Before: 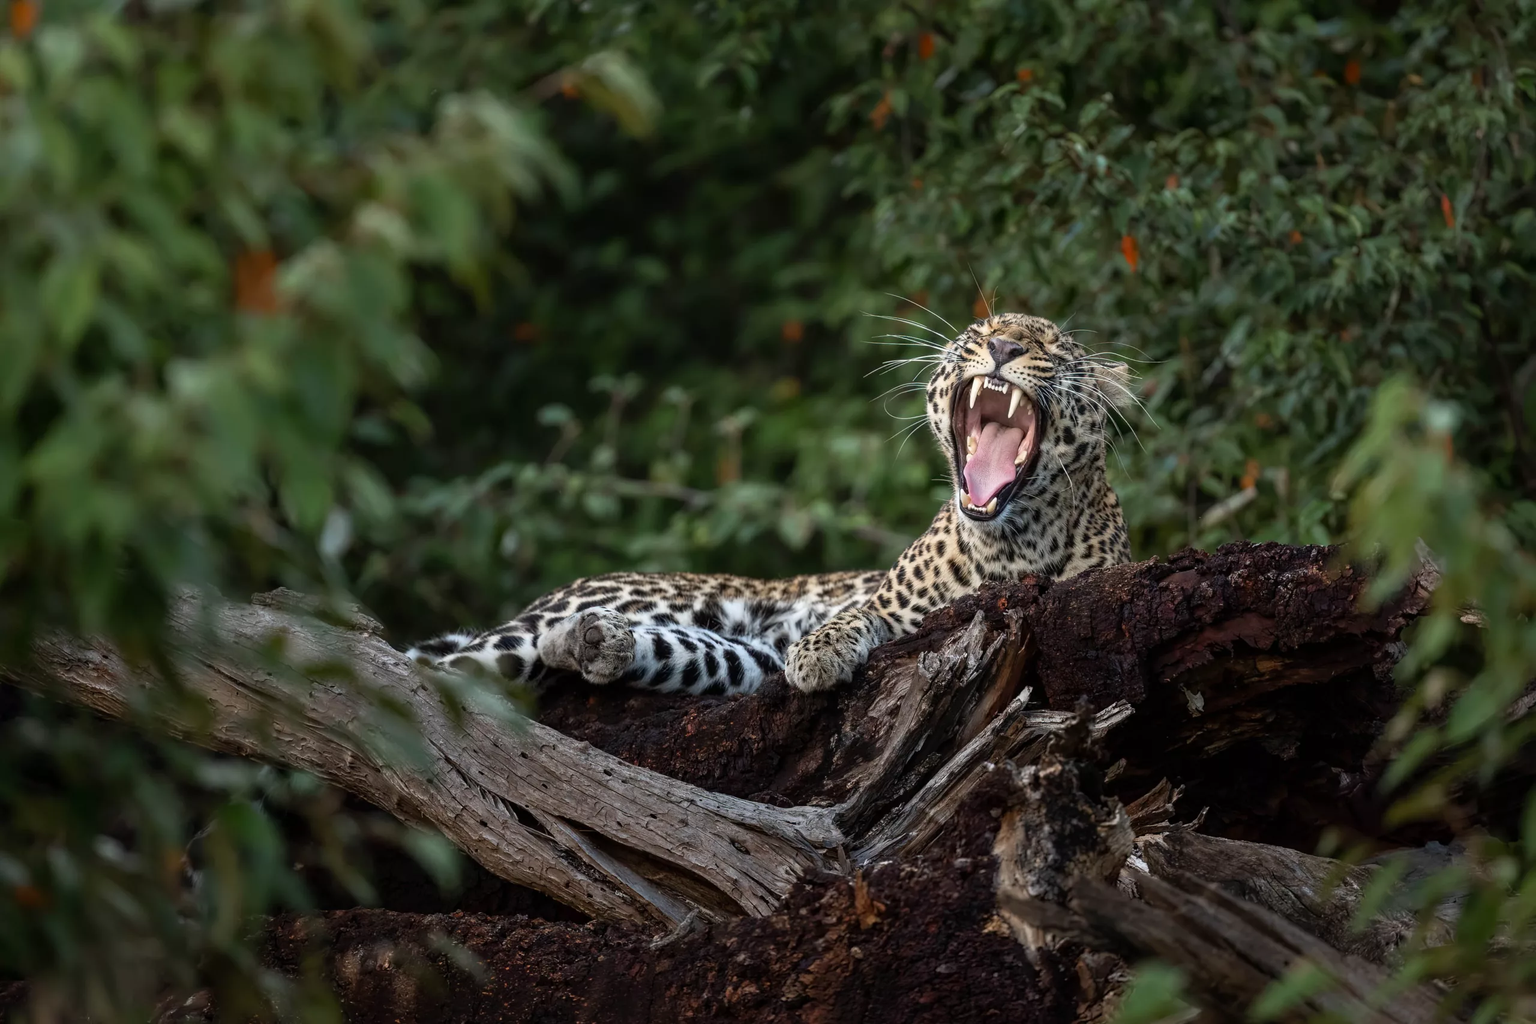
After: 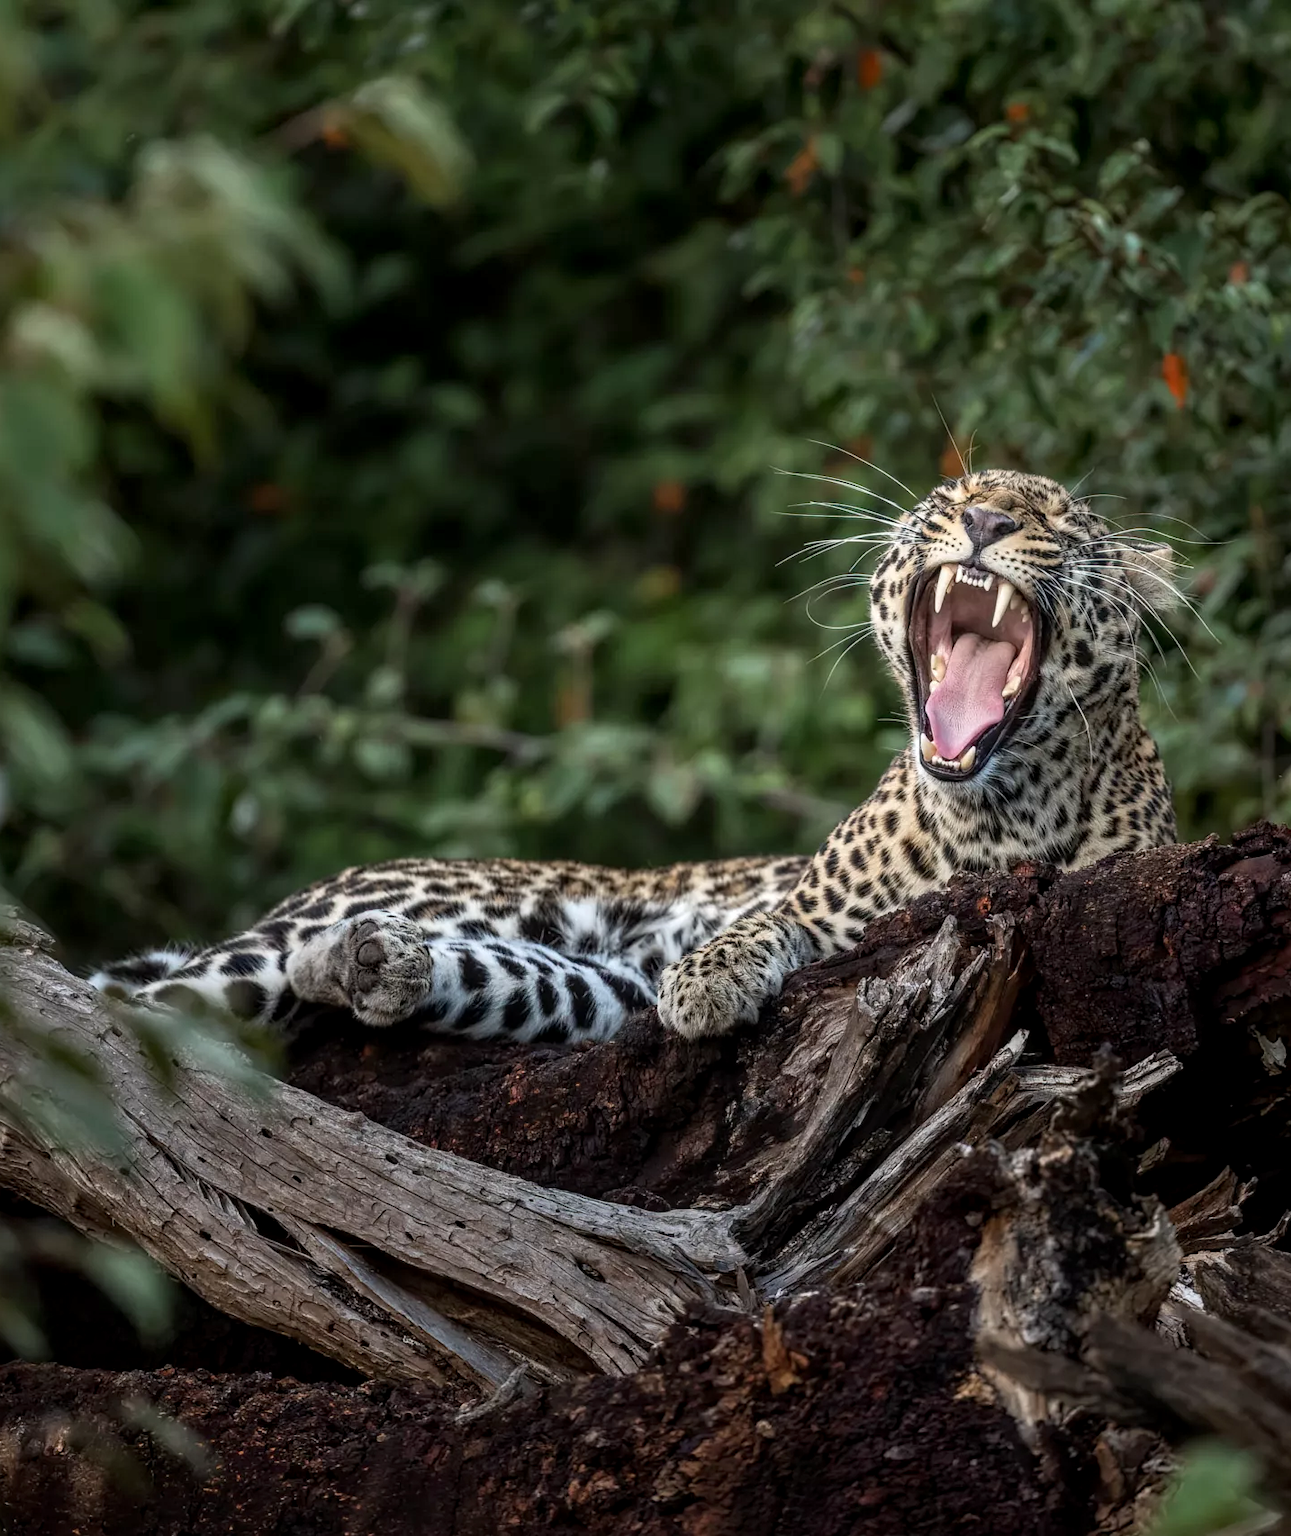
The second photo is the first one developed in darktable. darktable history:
local contrast: on, module defaults
crop and rotate: left 22.594%, right 21.369%
